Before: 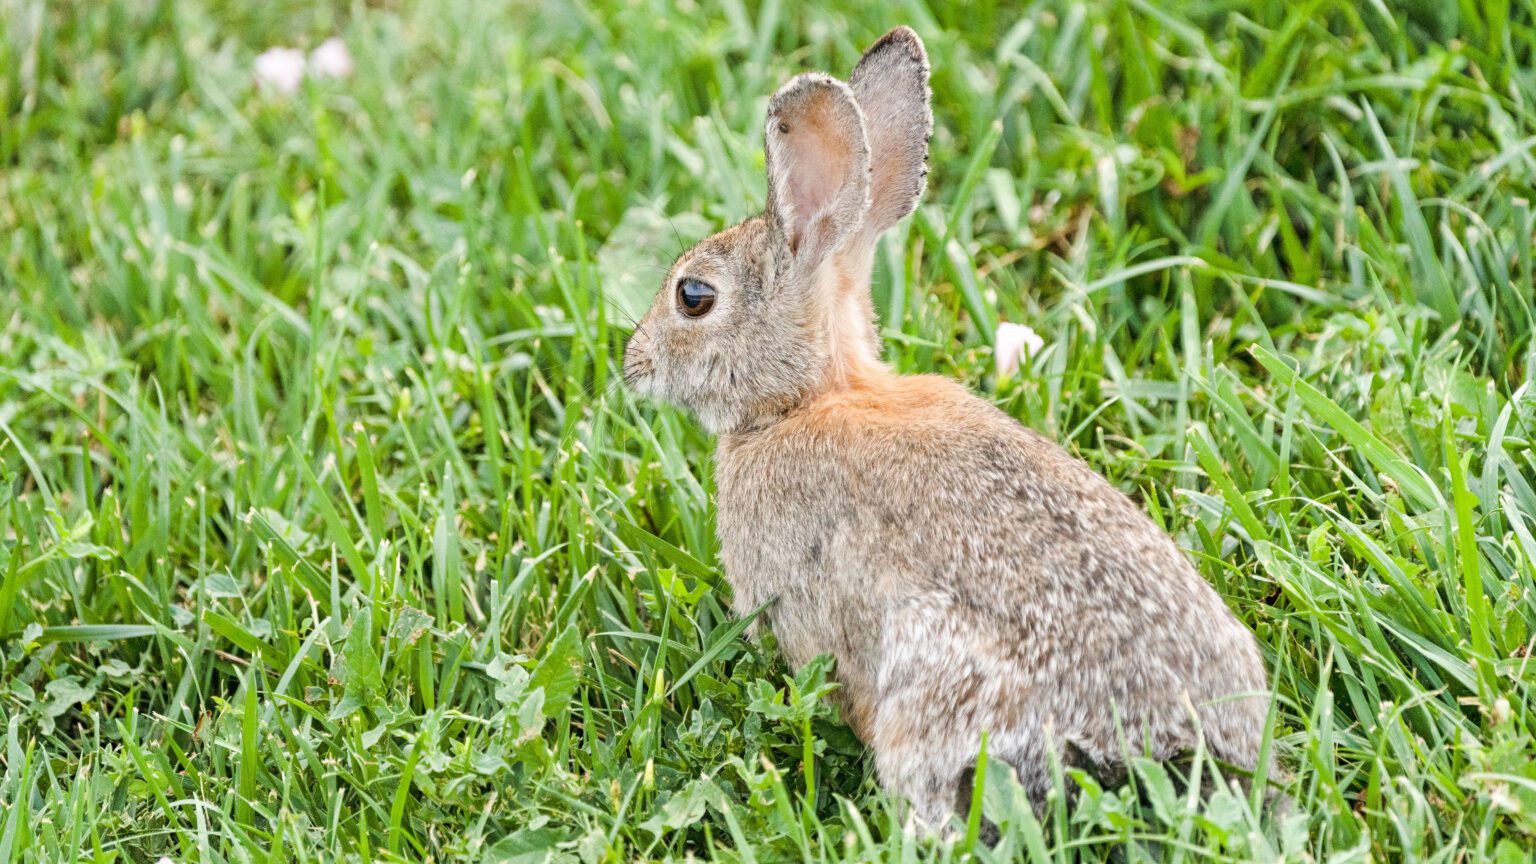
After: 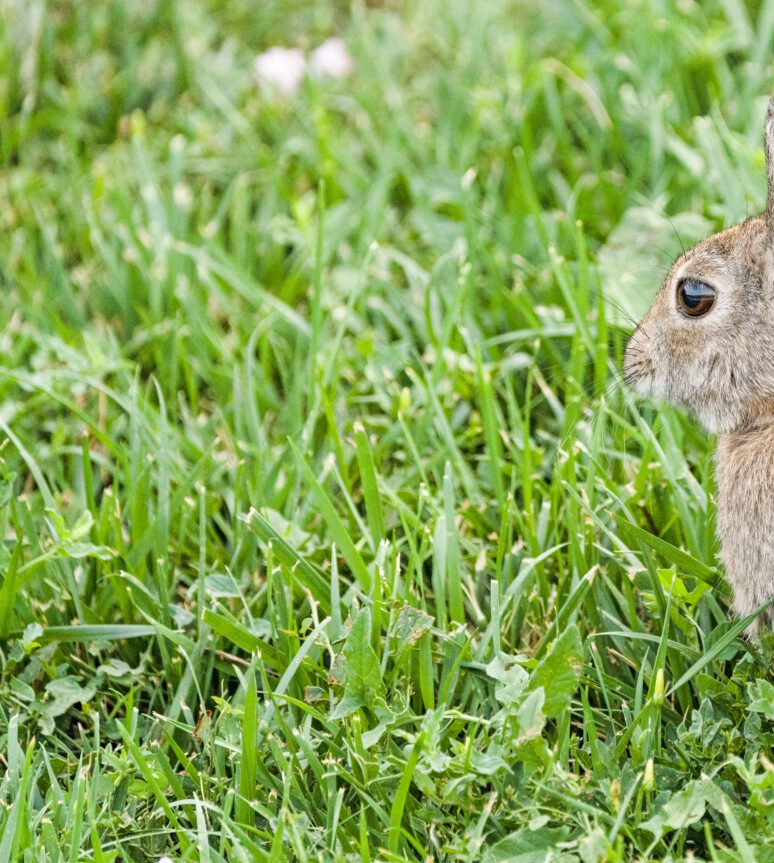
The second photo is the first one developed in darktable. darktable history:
crop and rotate: left 0.061%, top 0%, right 49.514%
